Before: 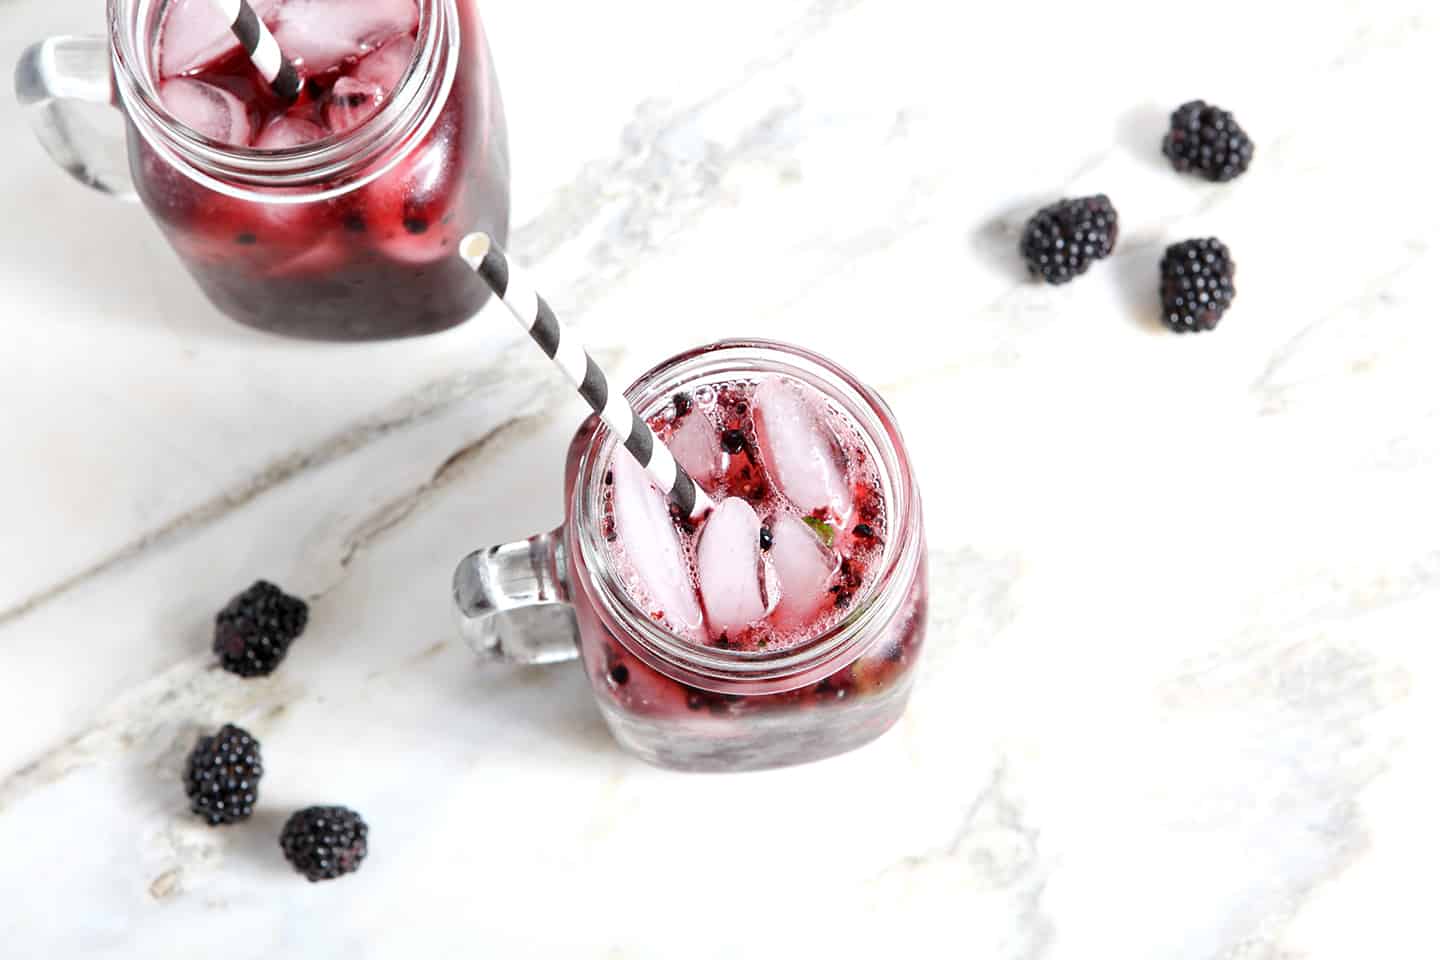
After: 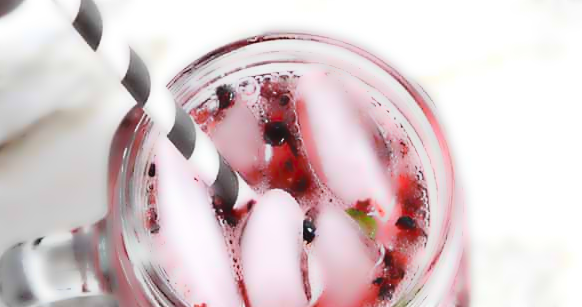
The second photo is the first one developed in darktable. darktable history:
crop: left 31.751%, top 32.172%, right 27.8%, bottom 35.83%
lowpass: radius 4, soften with bilateral filter, unbound 0
